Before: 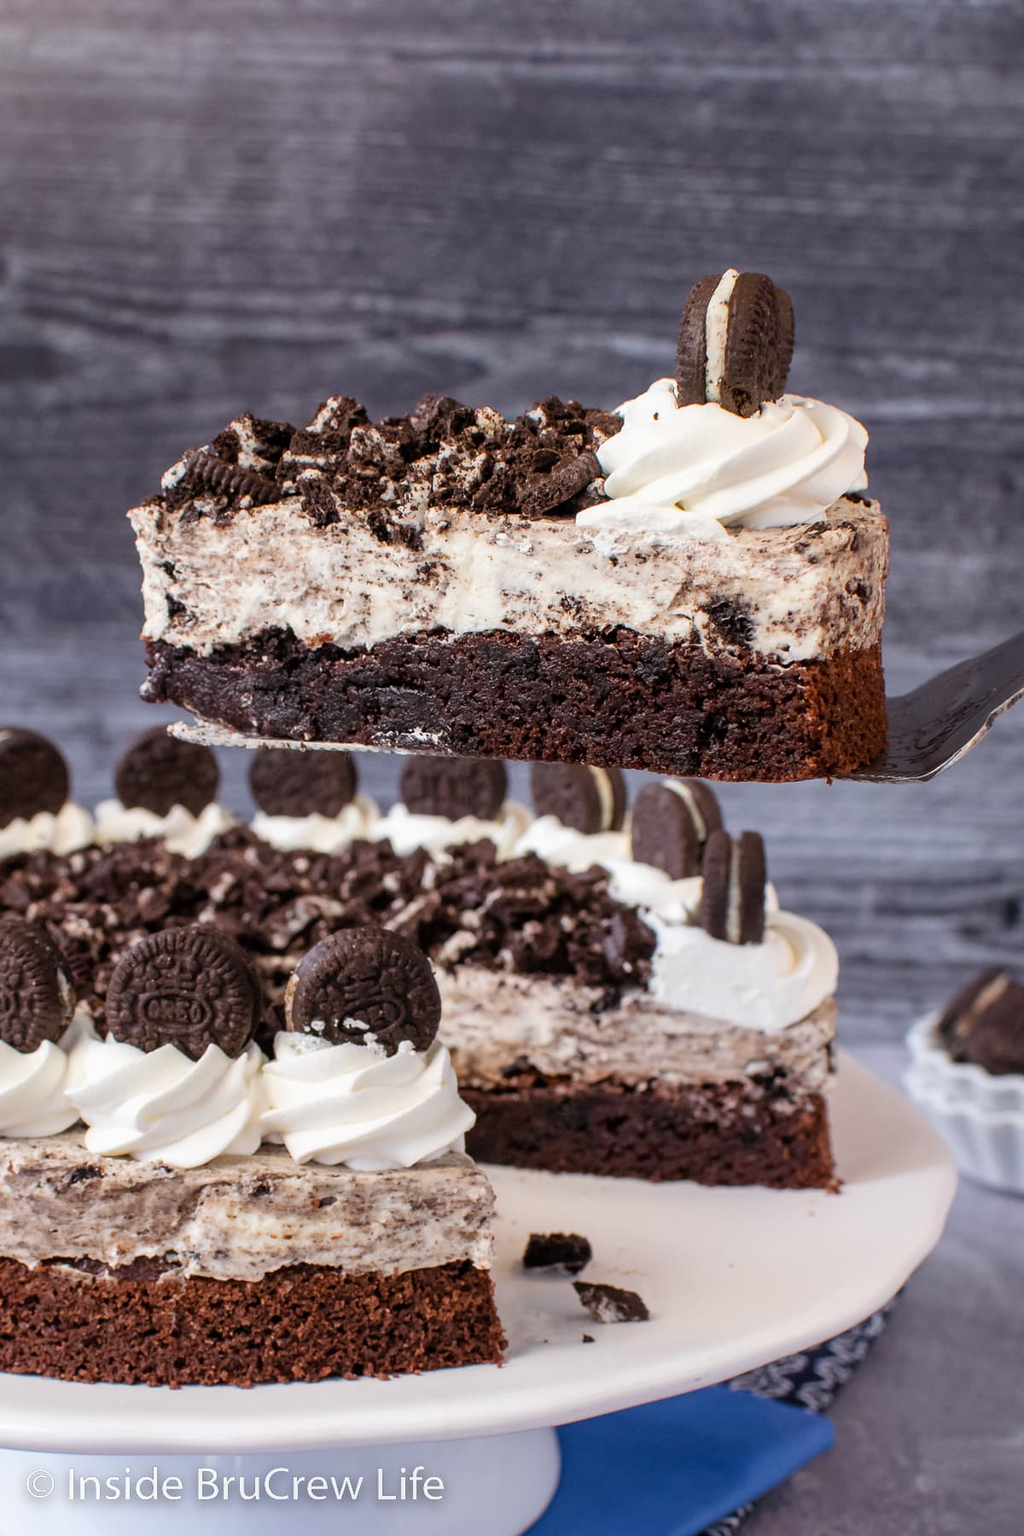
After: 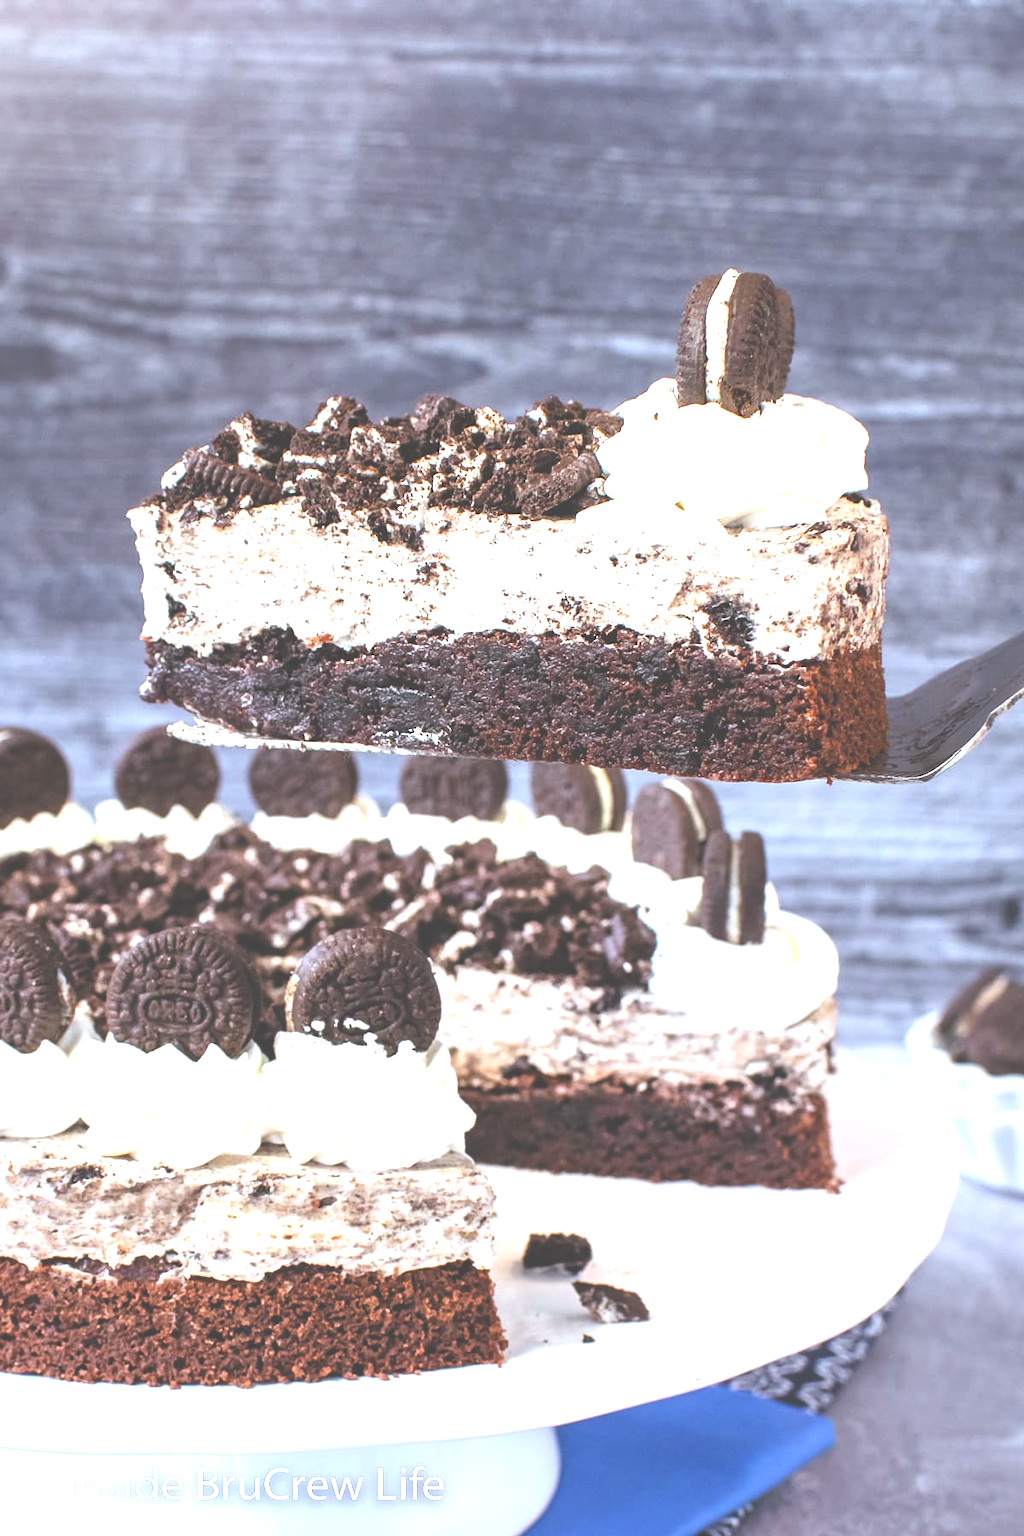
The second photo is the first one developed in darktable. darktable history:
white balance: red 0.925, blue 1.046
exposure: black level correction -0.023, exposure 1.397 EV, compensate highlight preservation false
